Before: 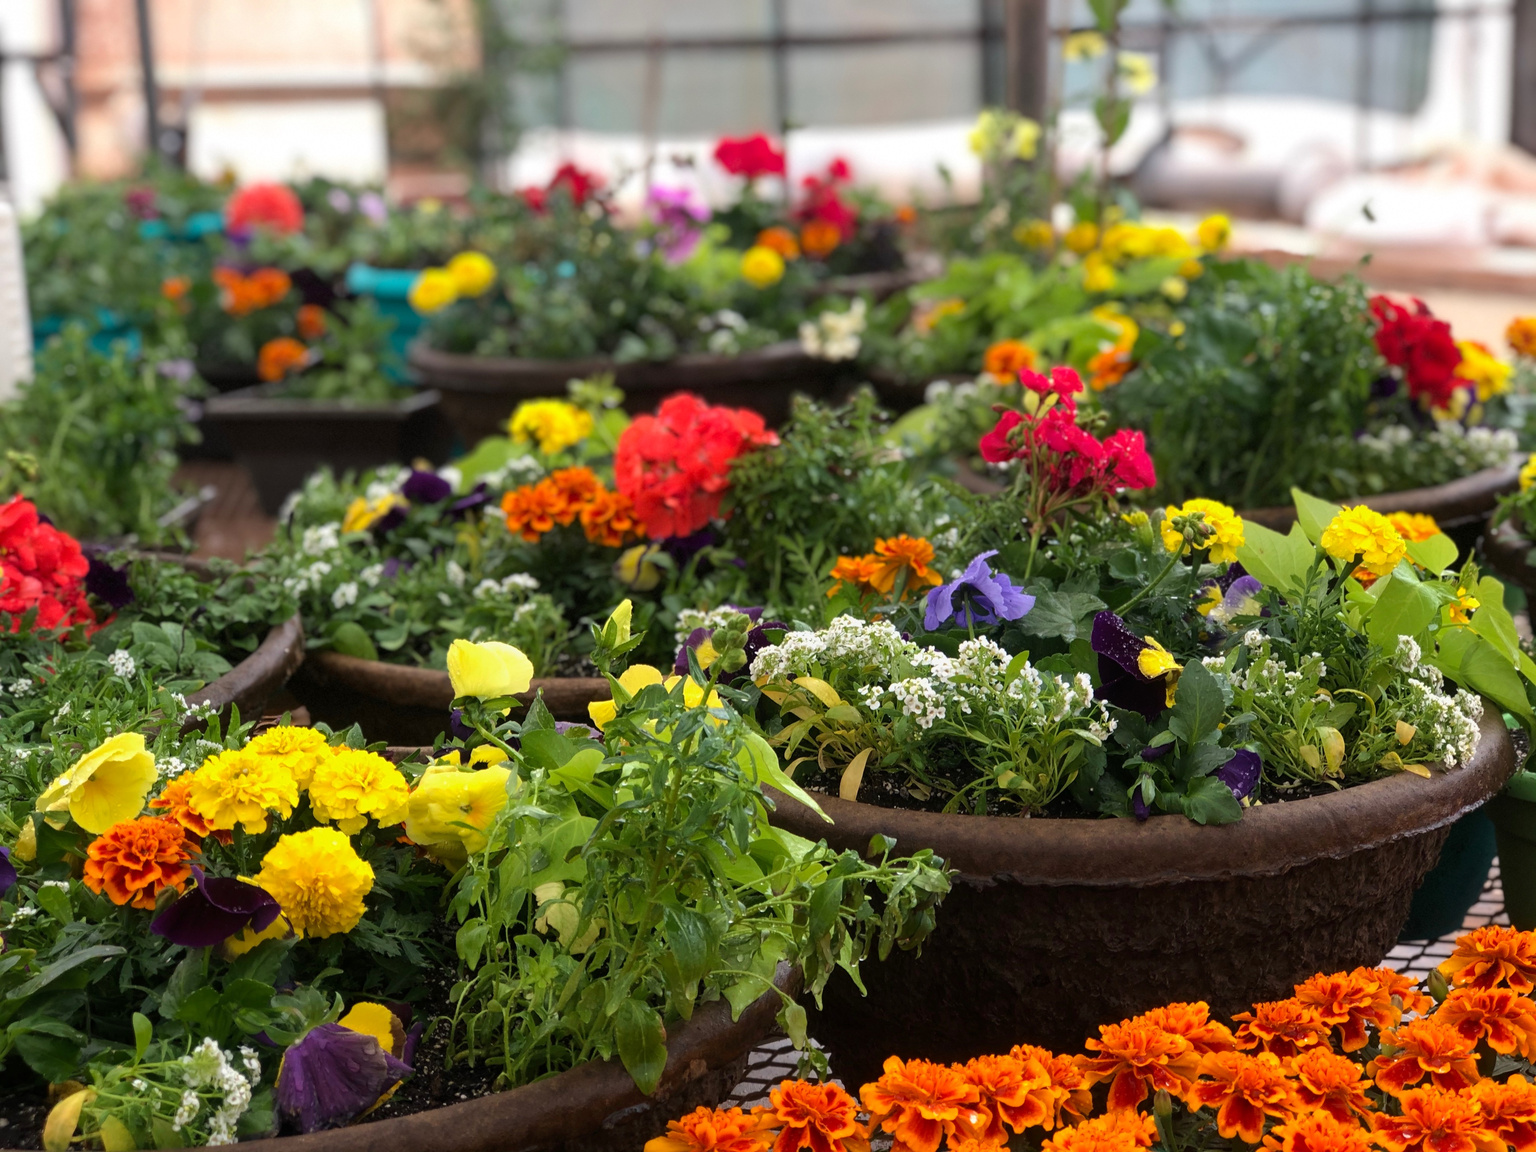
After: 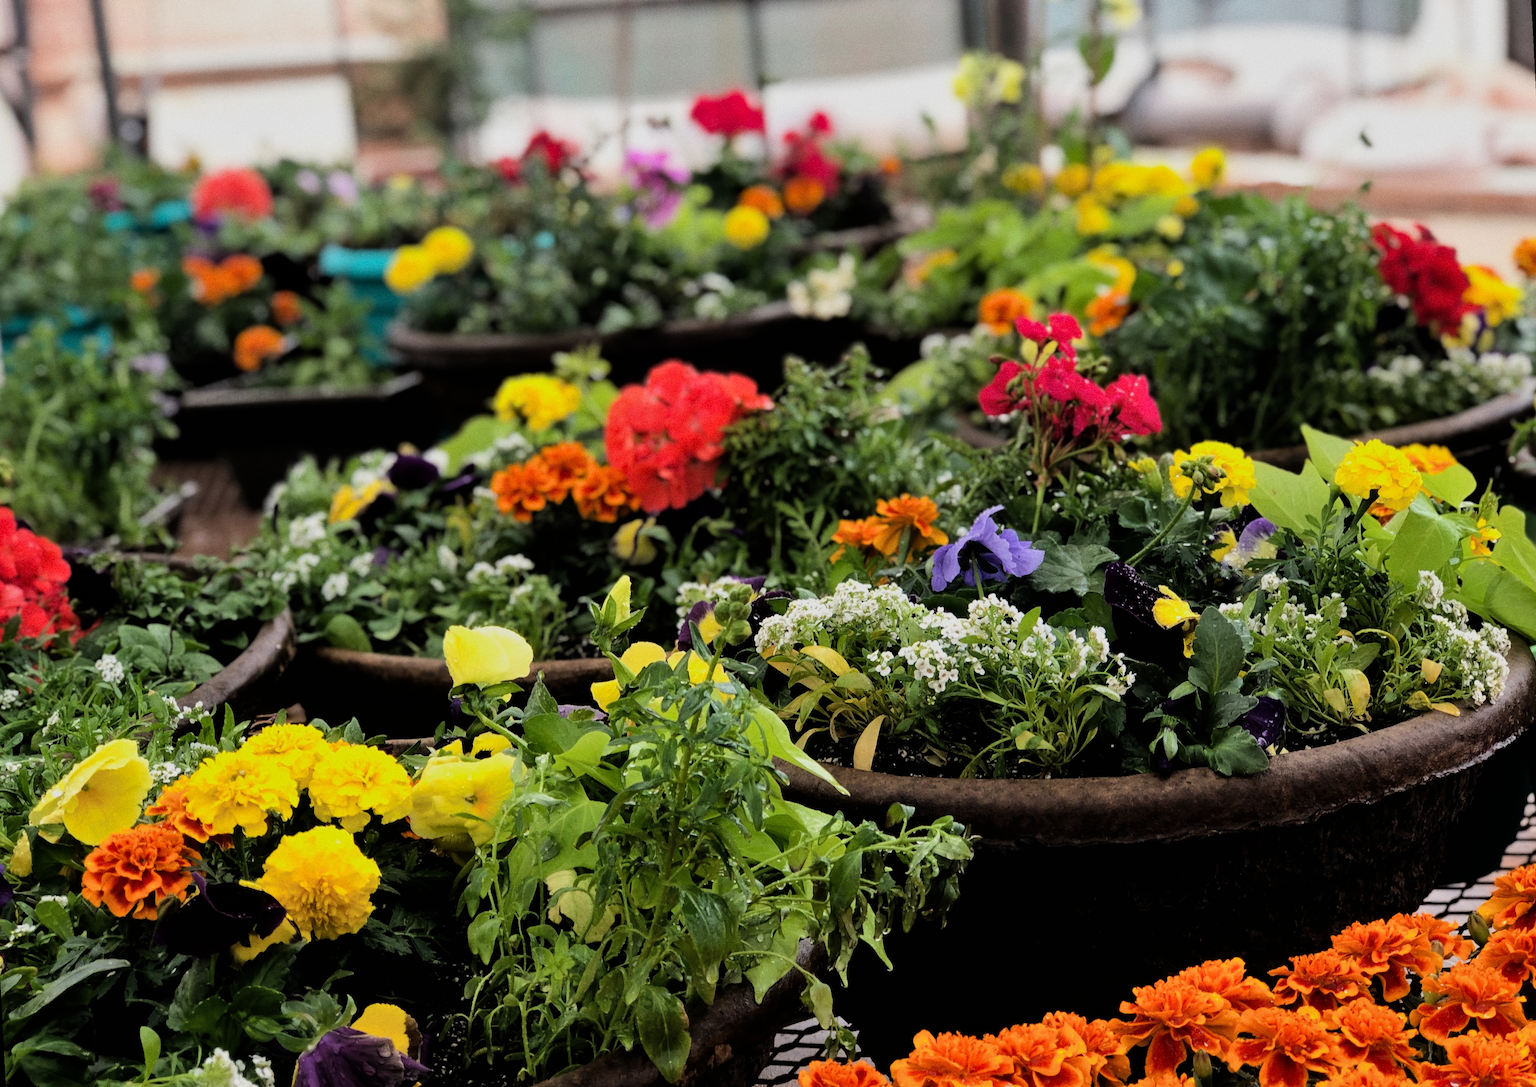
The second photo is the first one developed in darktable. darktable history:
exposure: compensate highlight preservation false
grain: coarseness 0.09 ISO
shadows and highlights: shadows 32, highlights -32, soften with gaussian
filmic rgb: black relative exposure -5 EV, hardness 2.88, contrast 1.3, highlights saturation mix -30%
rotate and perspective: rotation -3°, crop left 0.031, crop right 0.968, crop top 0.07, crop bottom 0.93
